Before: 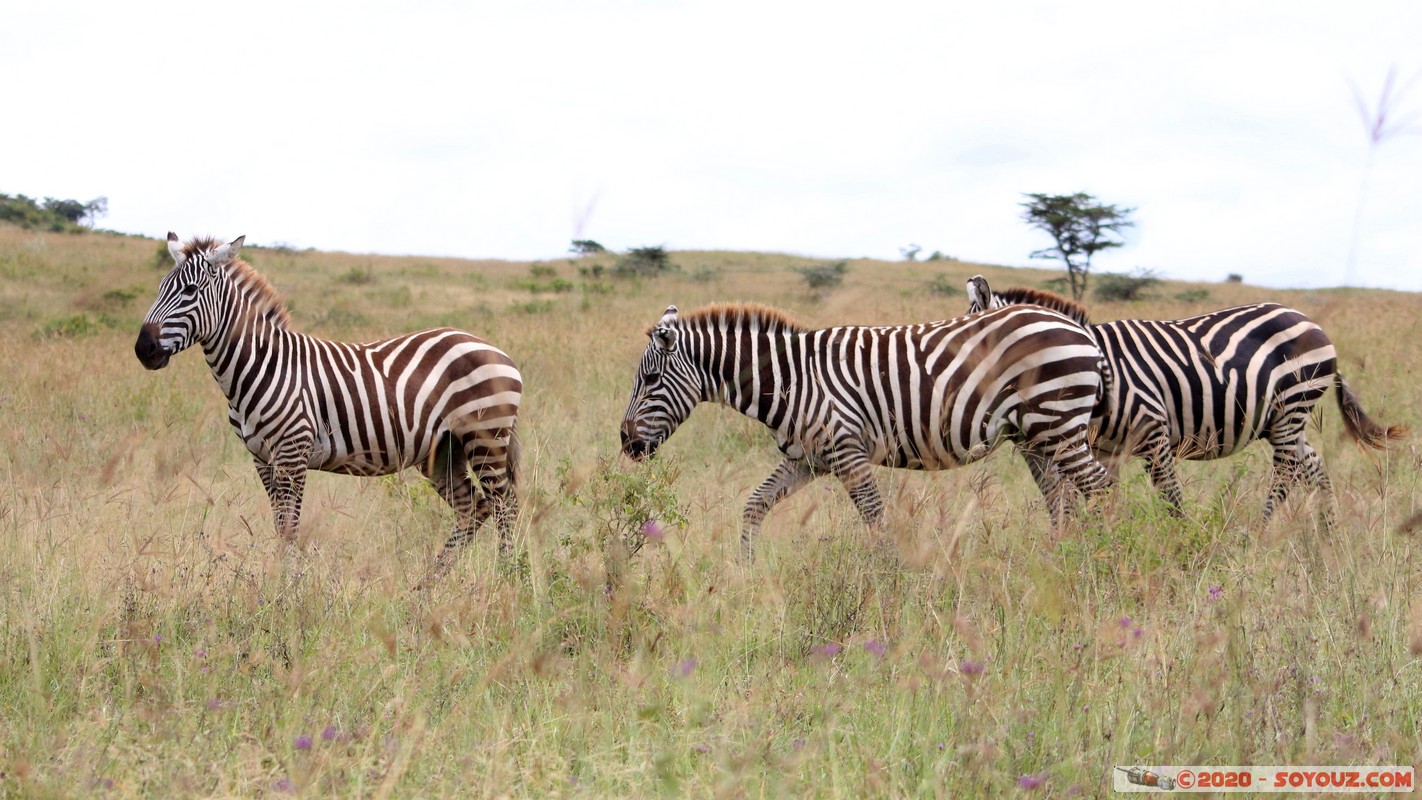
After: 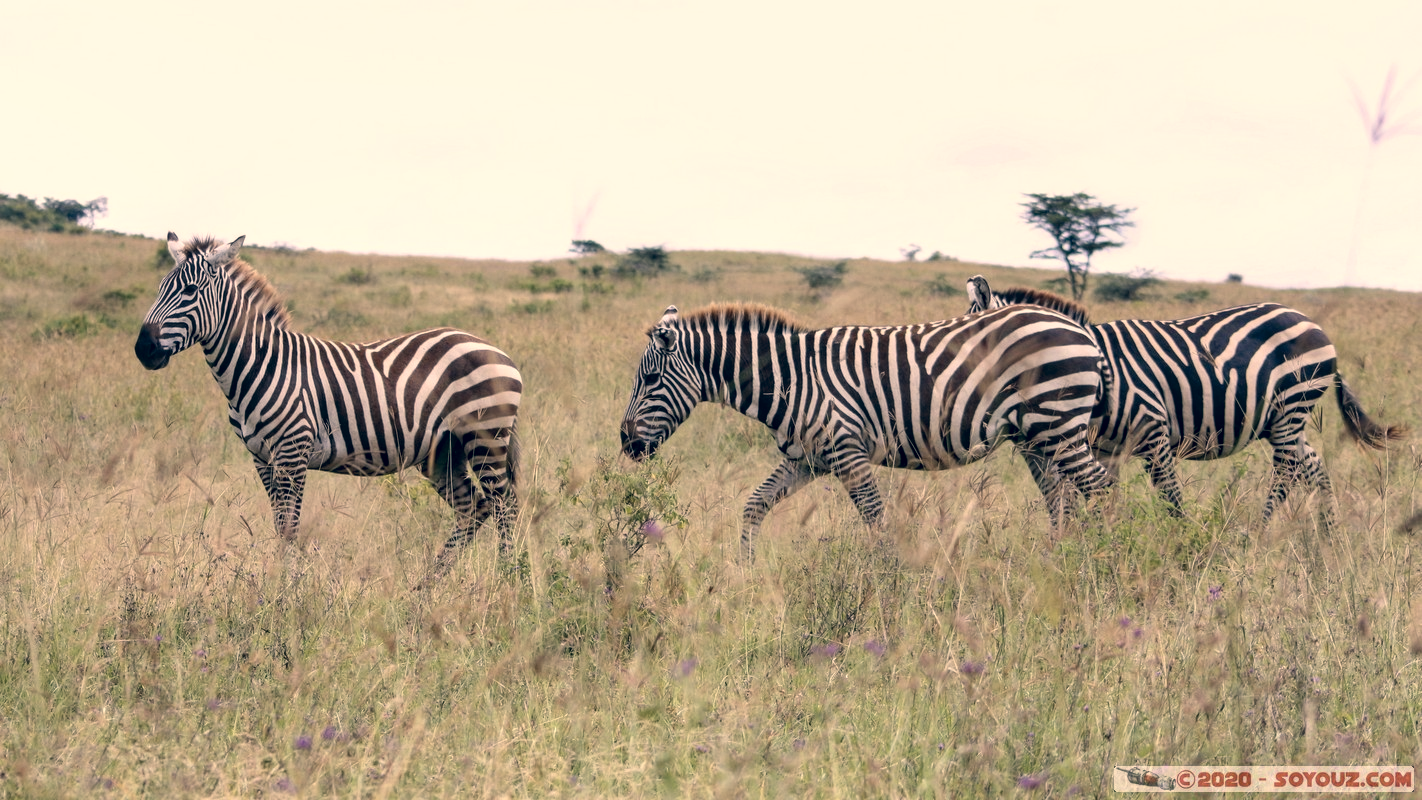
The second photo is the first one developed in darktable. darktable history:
contrast brightness saturation: contrast 0.062, brightness -0.006, saturation -0.239
local contrast: on, module defaults
color correction: highlights a* 10.33, highlights b* 14.86, shadows a* -10.01, shadows b* -14.97
